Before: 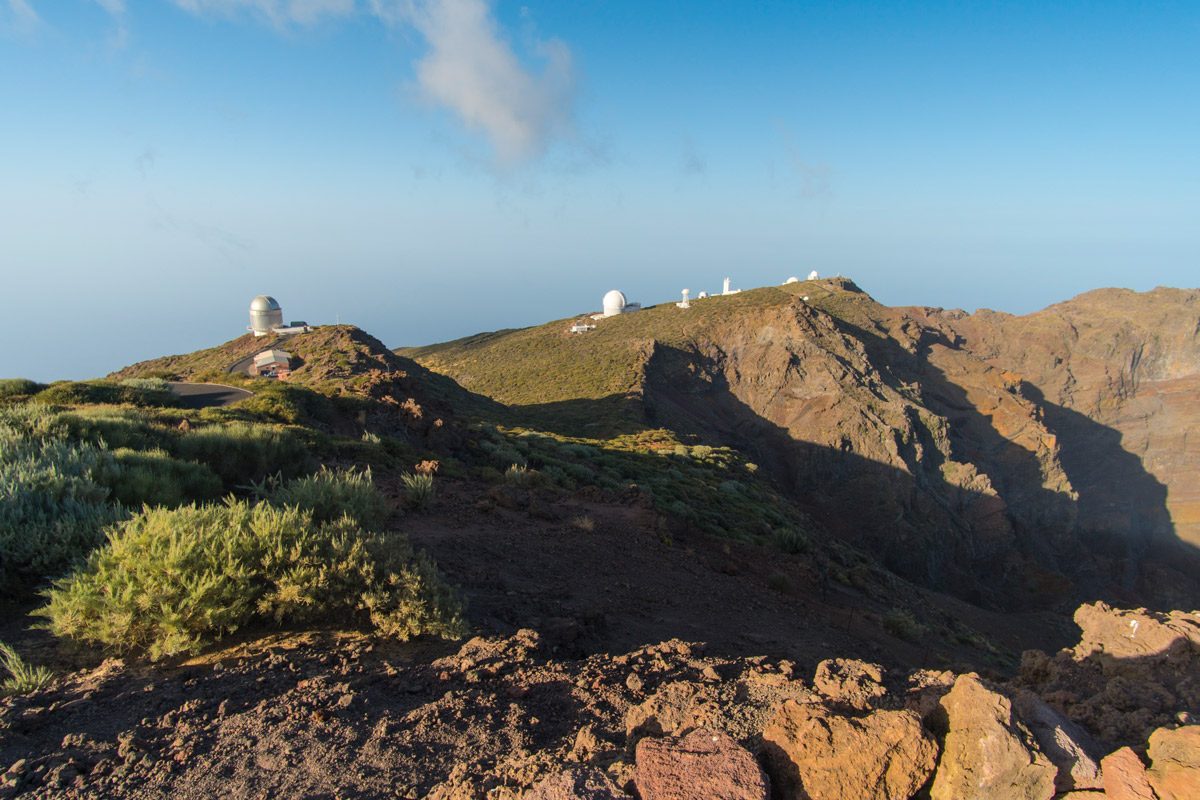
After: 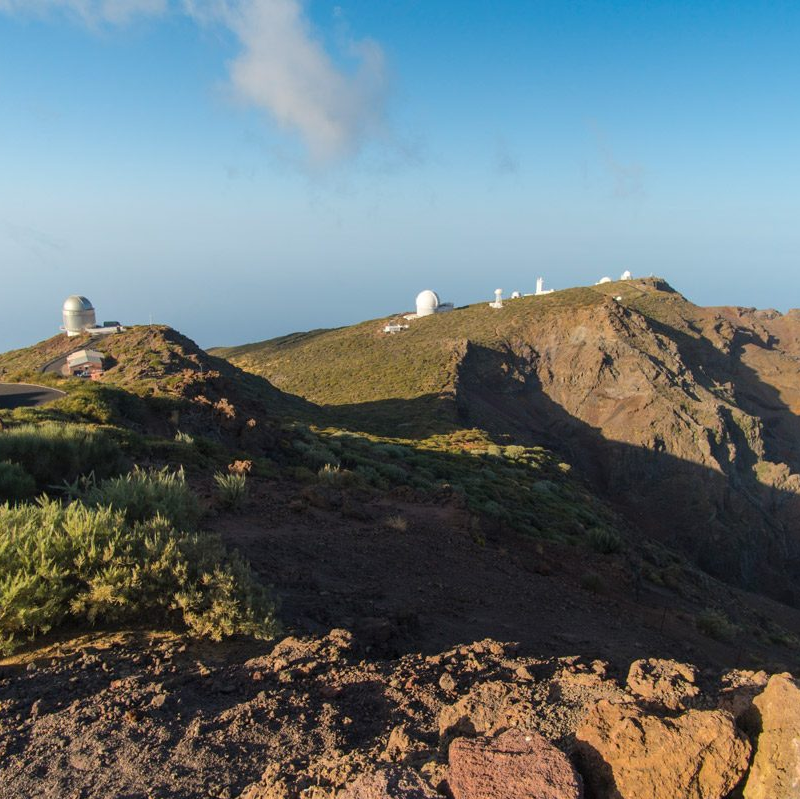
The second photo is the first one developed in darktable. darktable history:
crop and rotate: left 15.585%, right 17.713%
